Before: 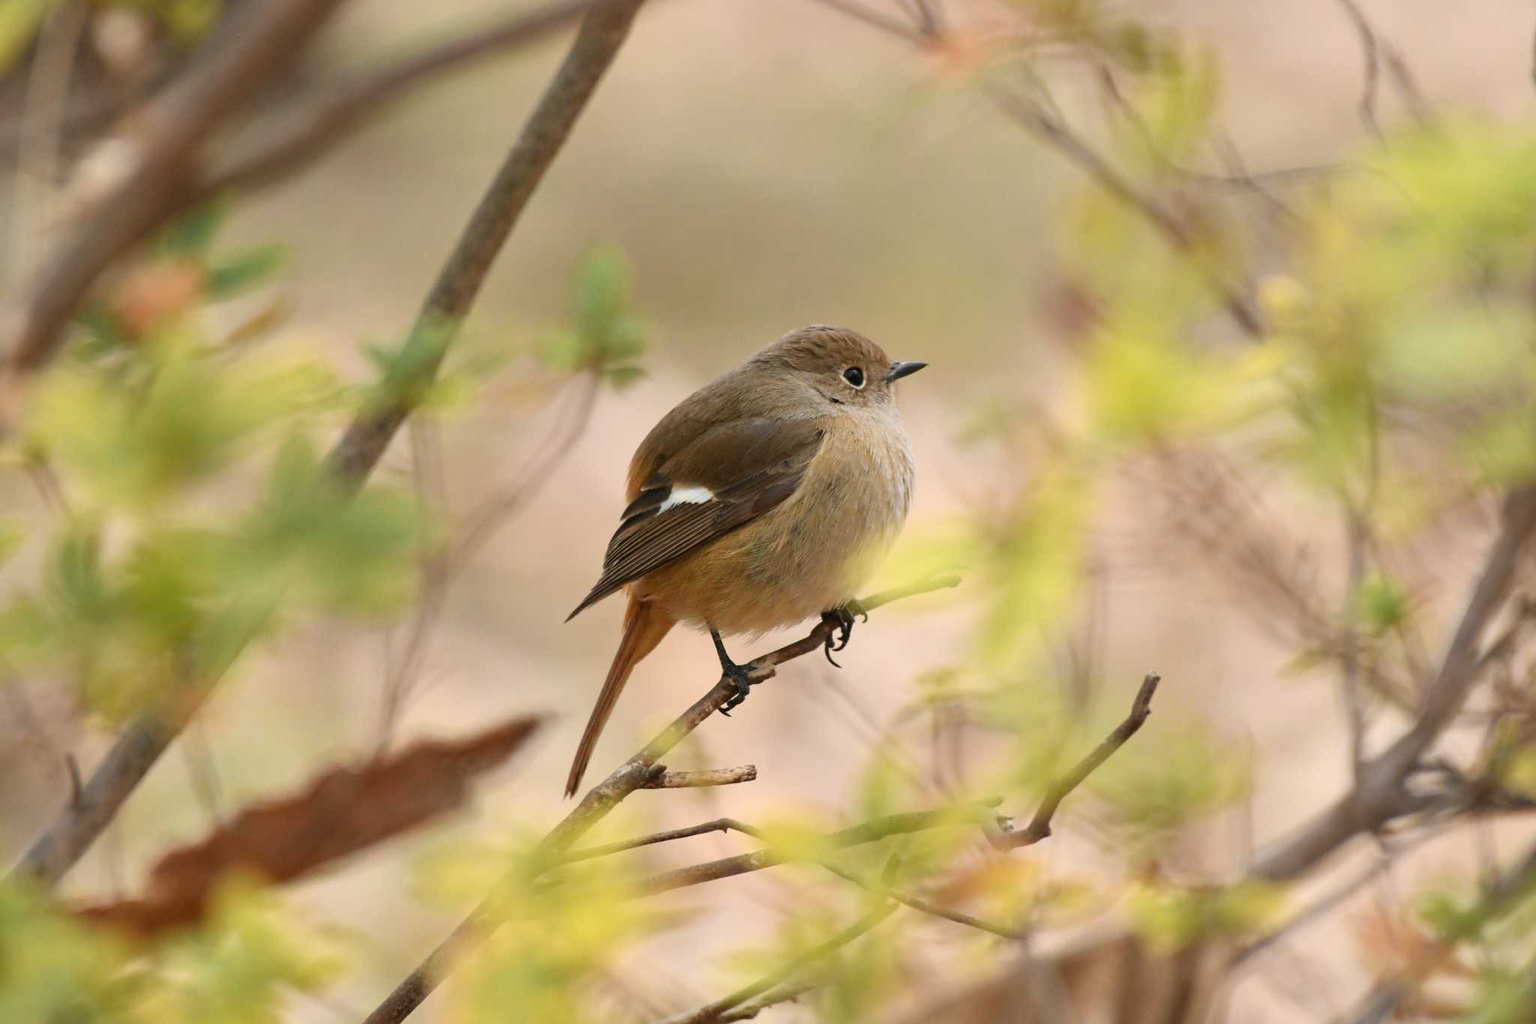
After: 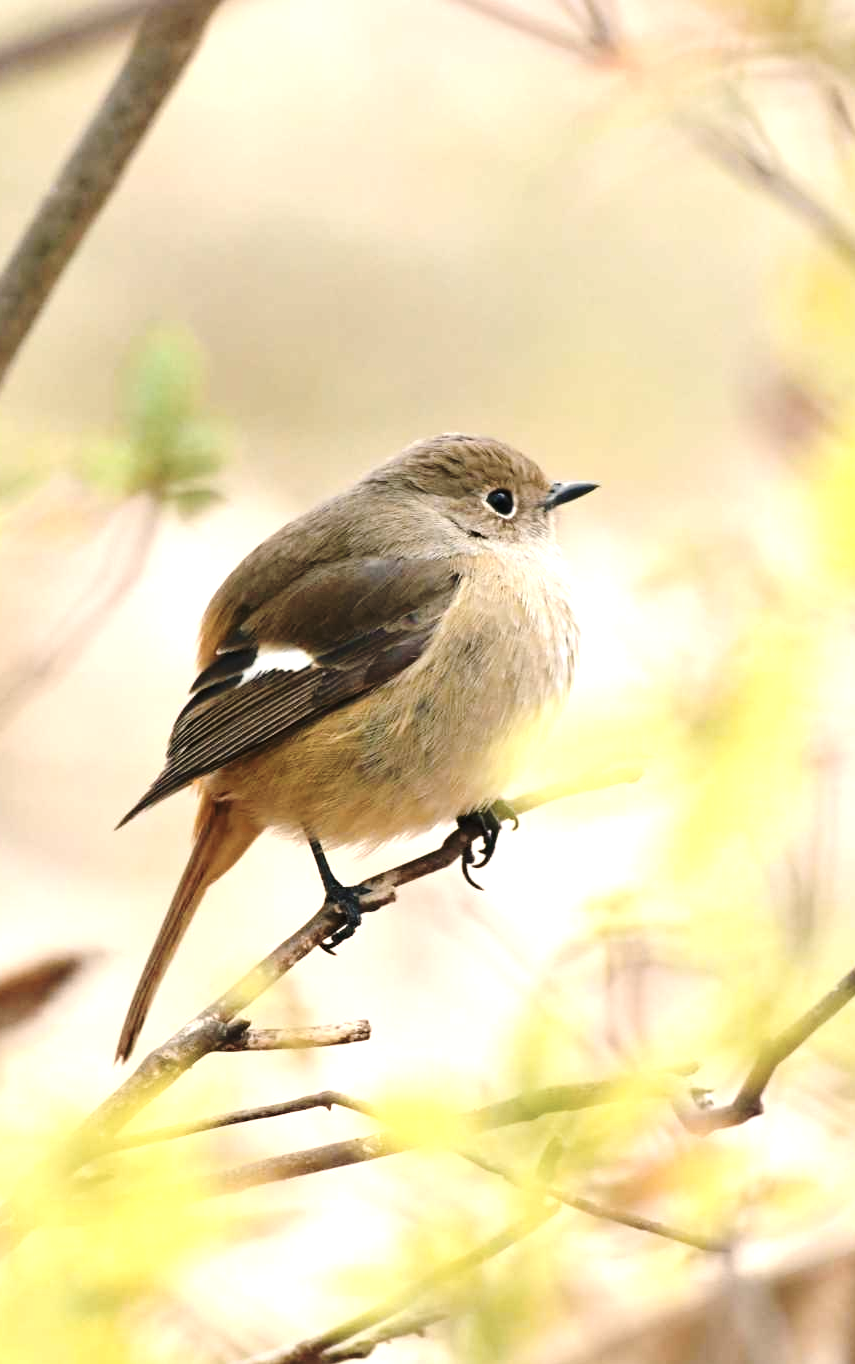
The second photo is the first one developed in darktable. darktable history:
base curve: curves: ch0 [(0, 0) (0.073, 0.04) (0.157, 0.139) (0.492, 0.492) (0.758, 0.758) (1, 1)], preserve colors none
color balance rgb: shadows lift › chroma 7.229%, shadows lift › hue 245.4°, perceptual saturation grading › global saturation 19.673%
crop: left 31.175%, right 26.906%
exposure: exposure 1 EV, compensate exposure bias true, compensate highlight preservation false
contrast brightness saturation: contrast 0.102, saturation -0.375
